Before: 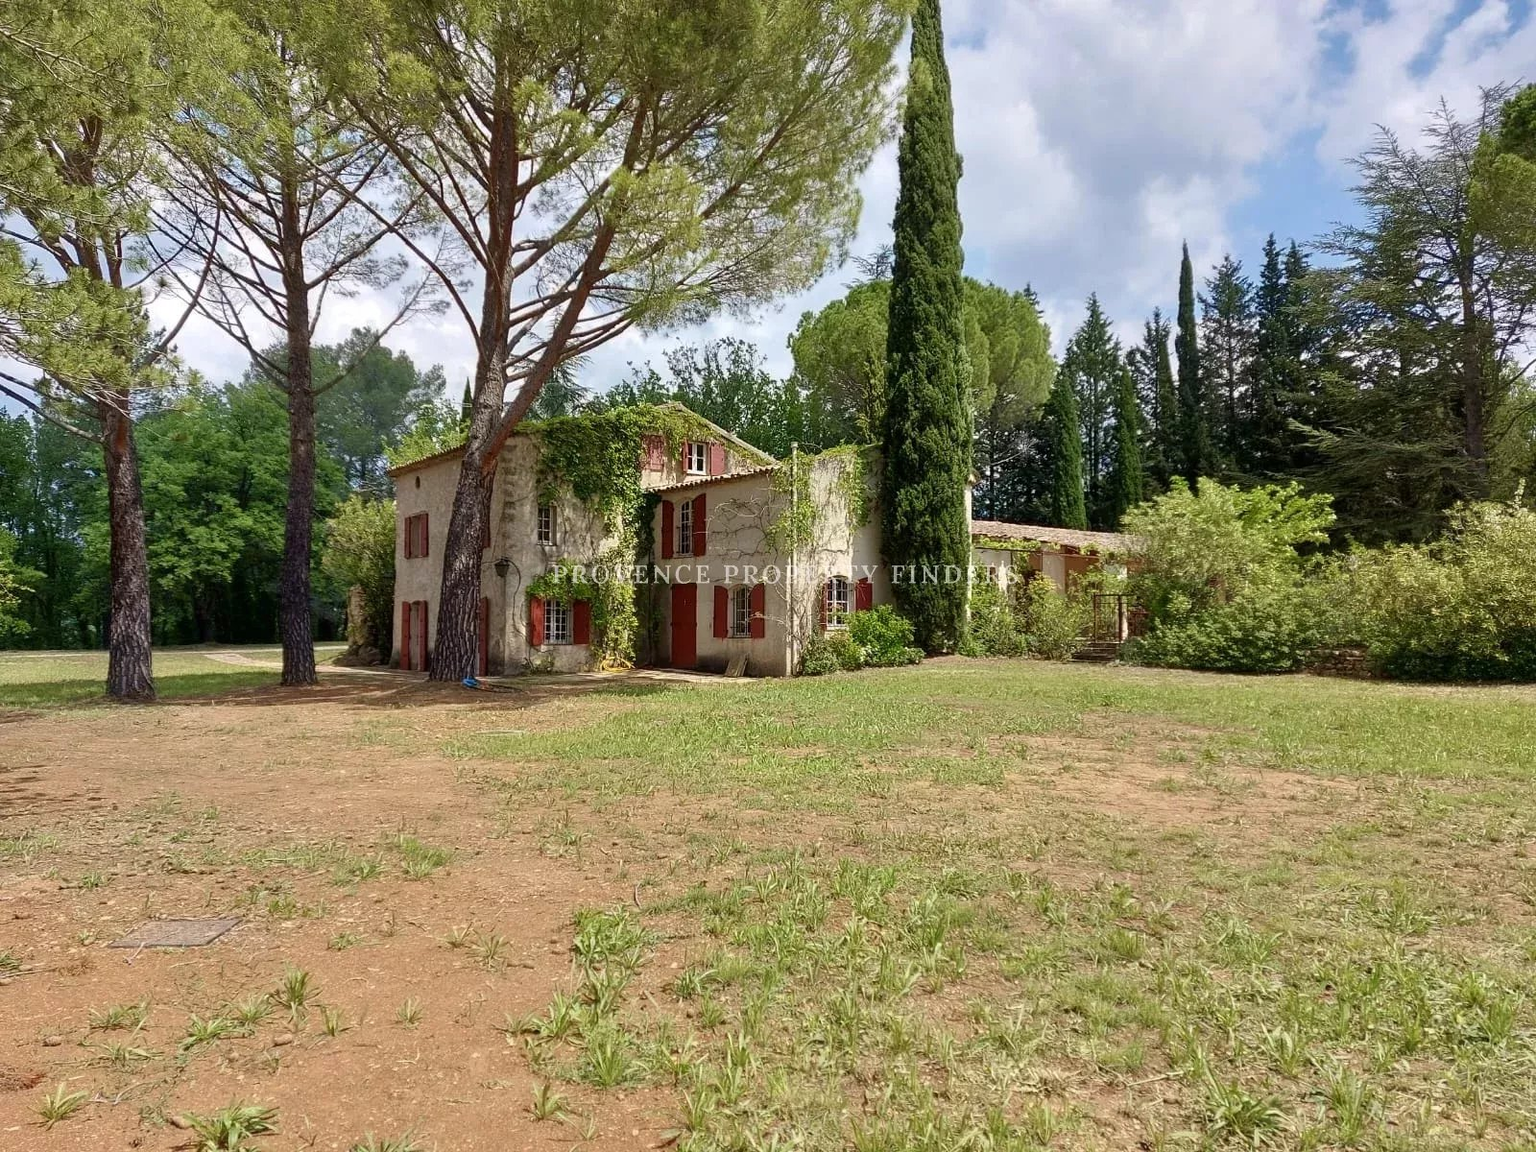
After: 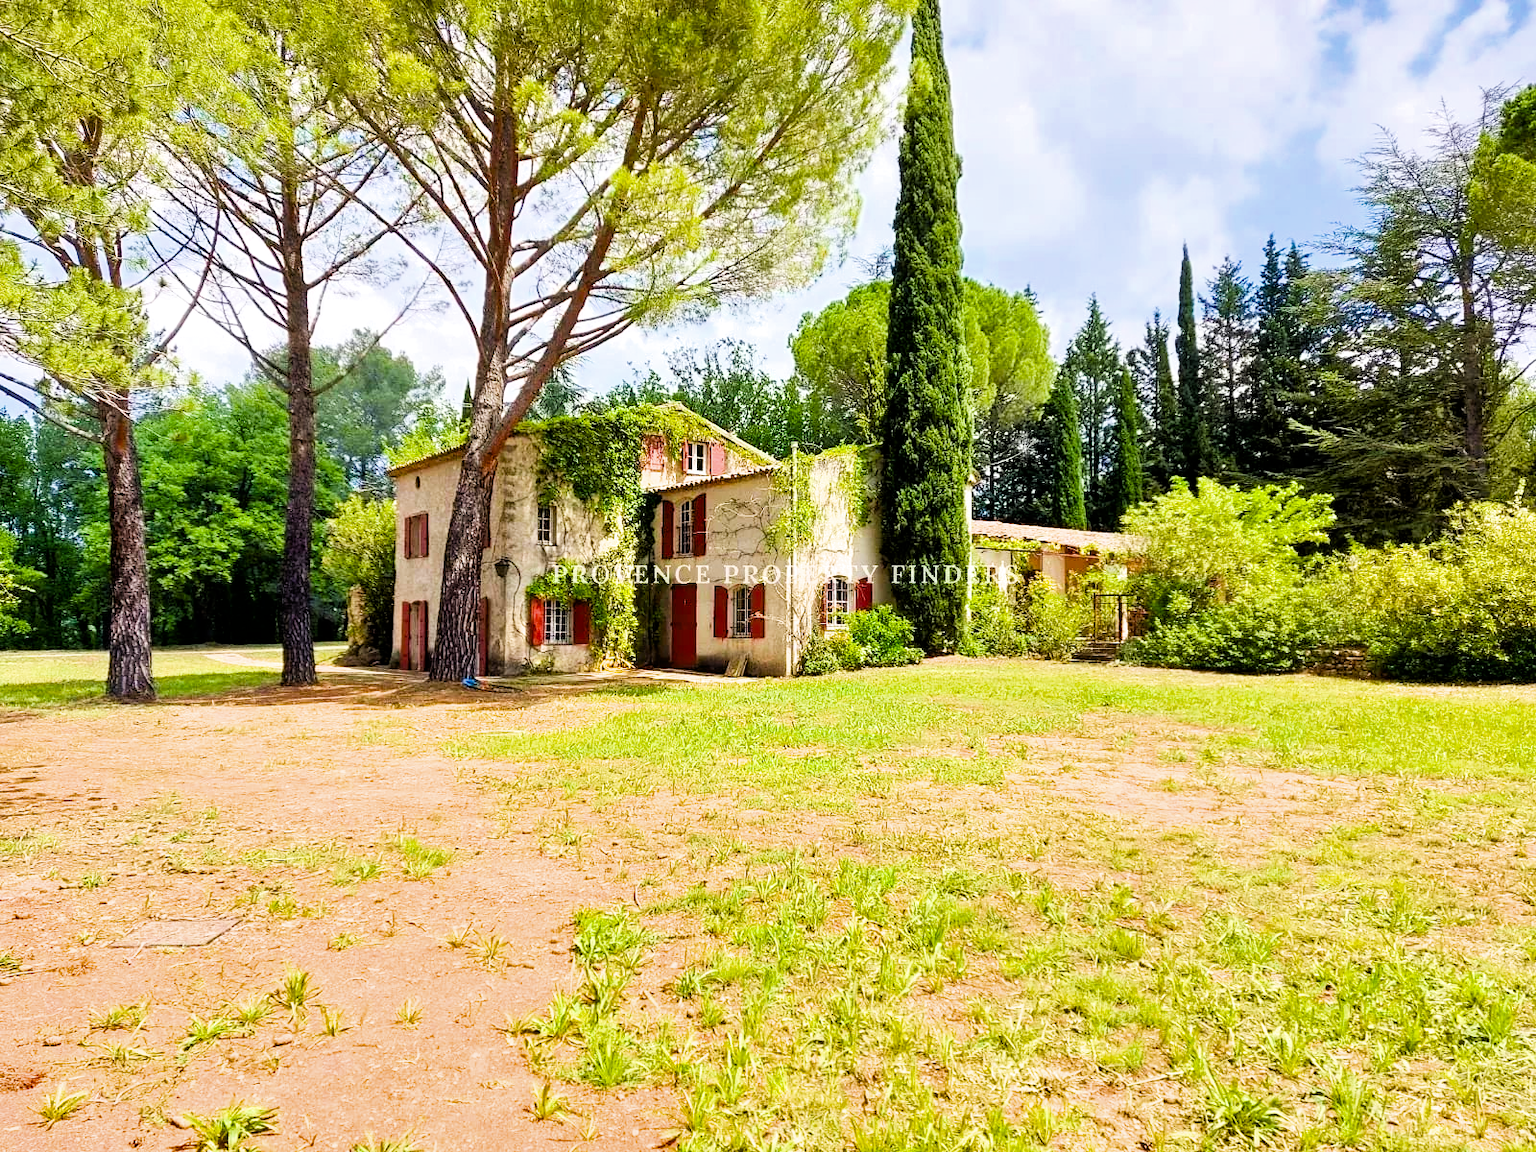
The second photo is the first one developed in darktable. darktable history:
exposure: black level correction 0, exposure 1.001 EV, compensate highlight preservation false
shadows and highlights: radius 336.37, shadows 28.87, soften with gaussian
color balance rgb: highlights gain › luminance 14.572%, perceptual saturation grading › global saturation 25.613%, perceptual brilliance grading › global brilliance 9.358%, perceptual brilliance grading › shadows 15.12%, global vibrance 20%
filmic rgb: black relative exposure -5.06 EV, white relative exposure 3.97 EV, threshold 3.02 EV, hardness 2.91, contrast 1.299, iterations of high-quality reconstruction 0, enable highlight reconstruction true
